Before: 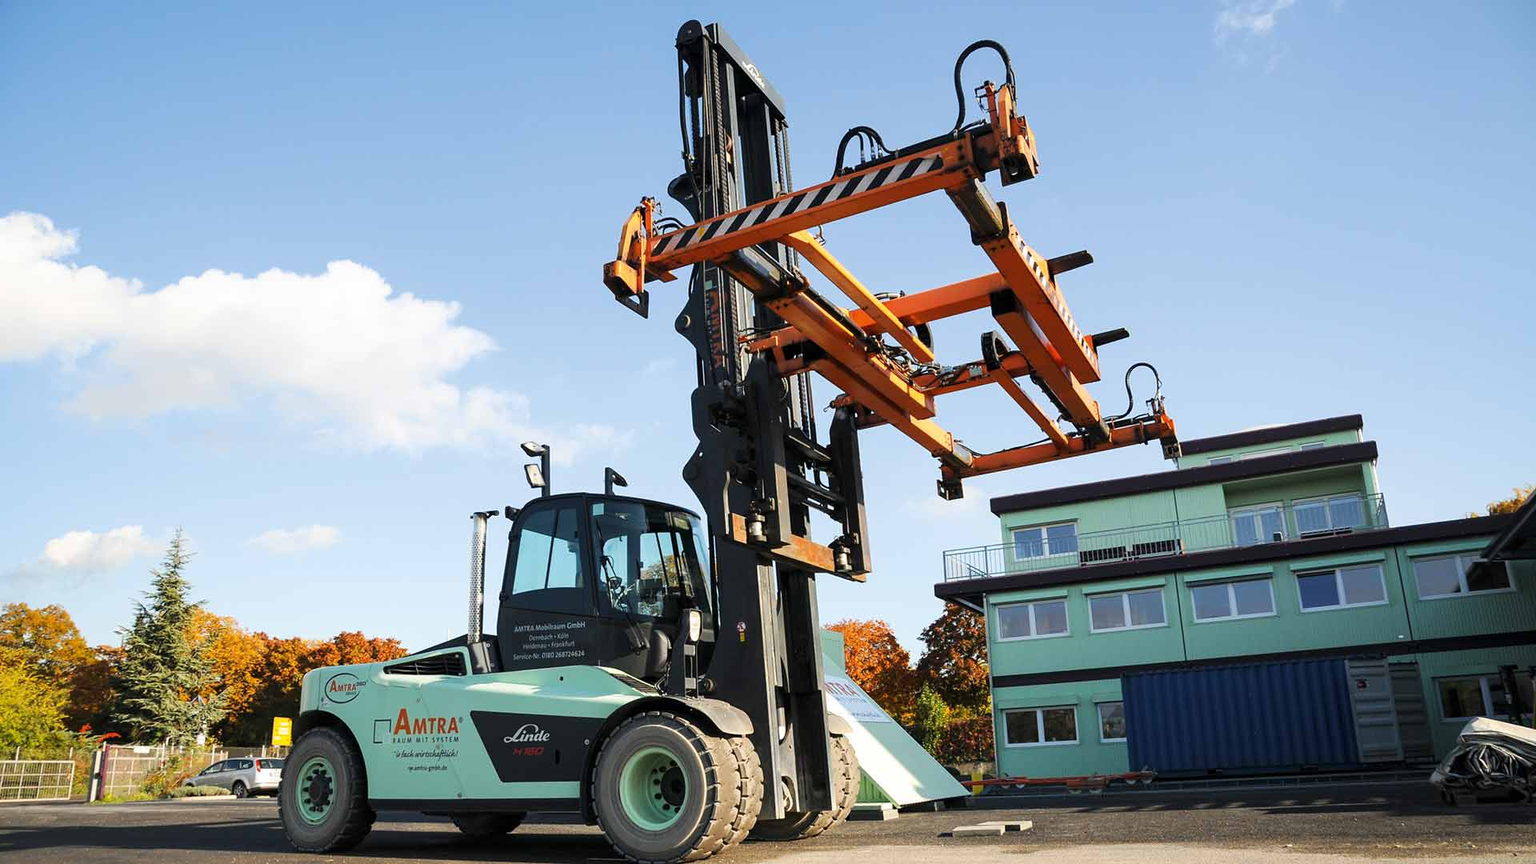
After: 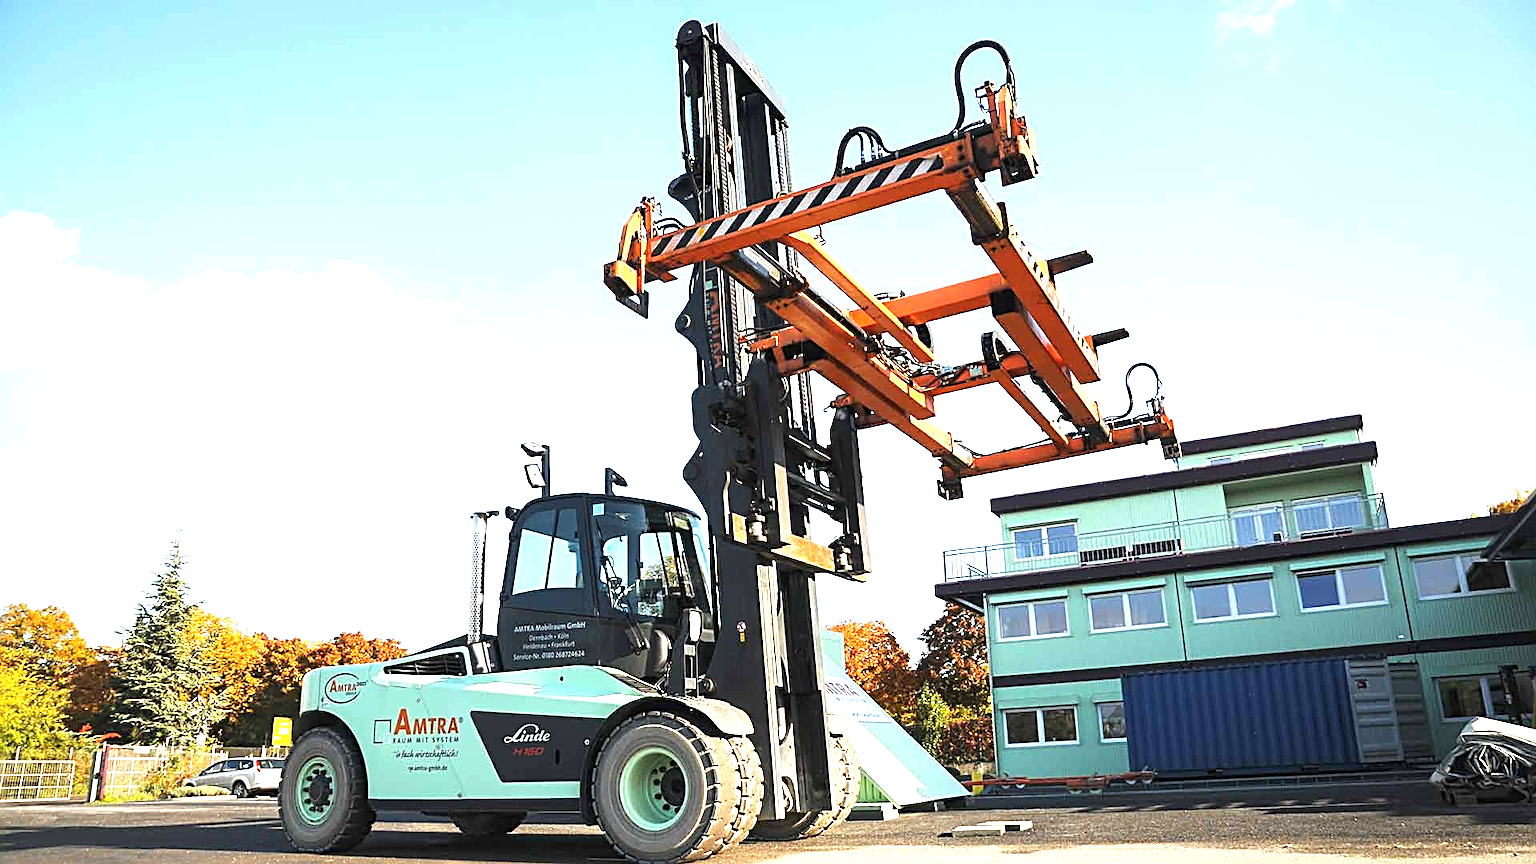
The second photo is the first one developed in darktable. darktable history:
sharpen: radius 2.676, amount 0.669
exposure: black level correction -0.002, exposure 1.115 EV, compensate highlight preservation false
